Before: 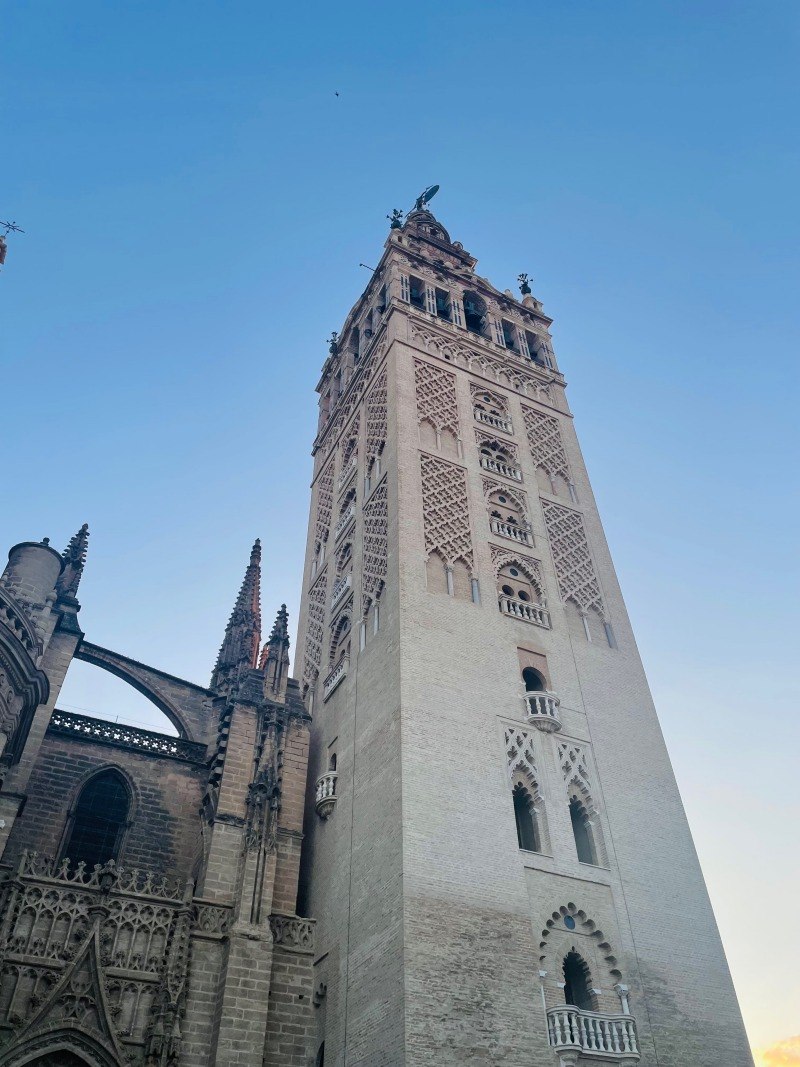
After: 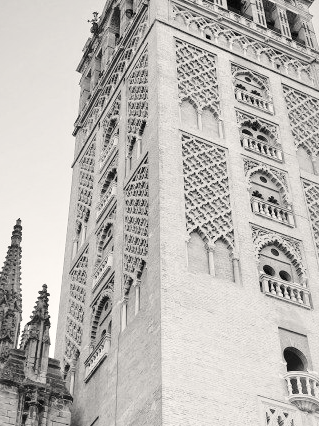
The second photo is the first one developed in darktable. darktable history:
base curve: curves: ch0 [(0, 0) (0.028, 0.03) (0.121, 0.232) (0.46, 0.748) (0.859, 0.968) (1, 1)]
color correction: highlights a* 0.816, highlights b* 2.78, saturation 1.1
crop: left 30%, top 30%, right 30%, bottom 30%
exposure: black level correction 0.001, exposure 0.14 EV, compensate highlight preservation false
contrast brightness saturation: saturation -1
local contrast: highlights 100%, shadows 100%, detail 120%, midtone range 0.2
color balance rgb: linear chroma grading › global chroma 6.48%, perceptual saturation grading › global saturation 12.96%, global vibrance 6.02%
